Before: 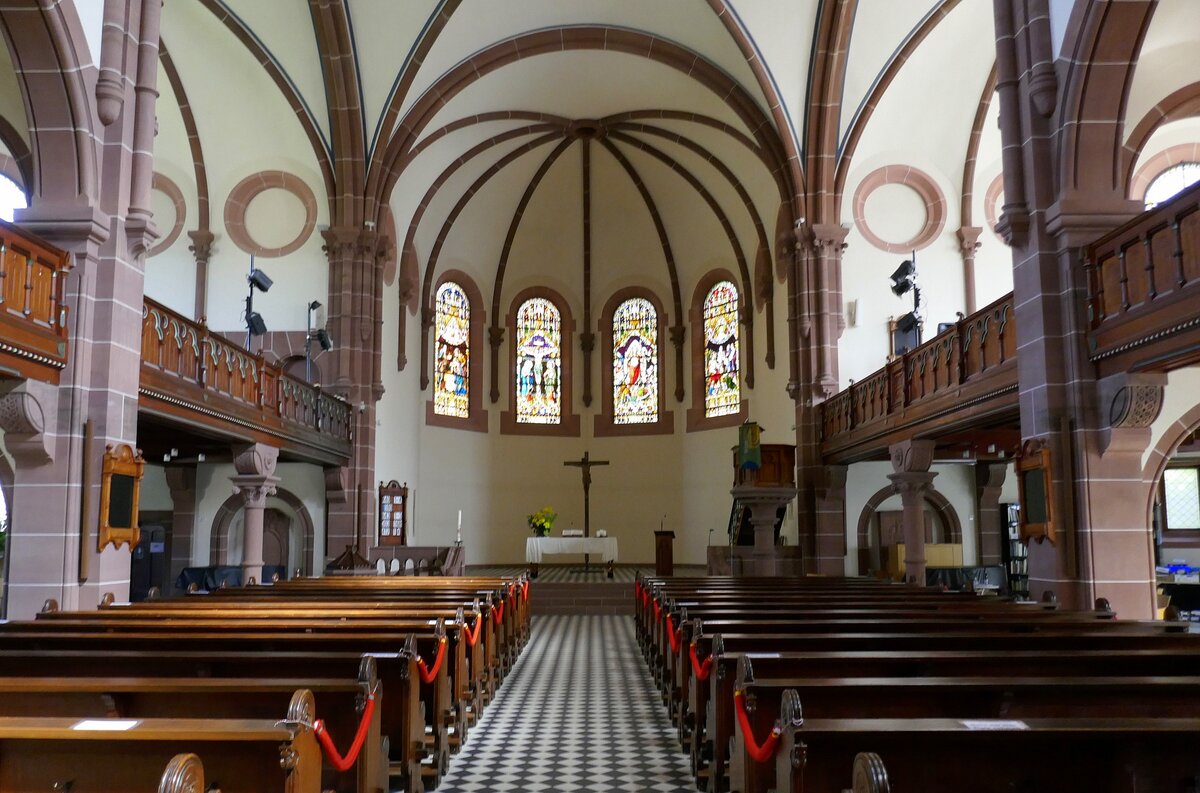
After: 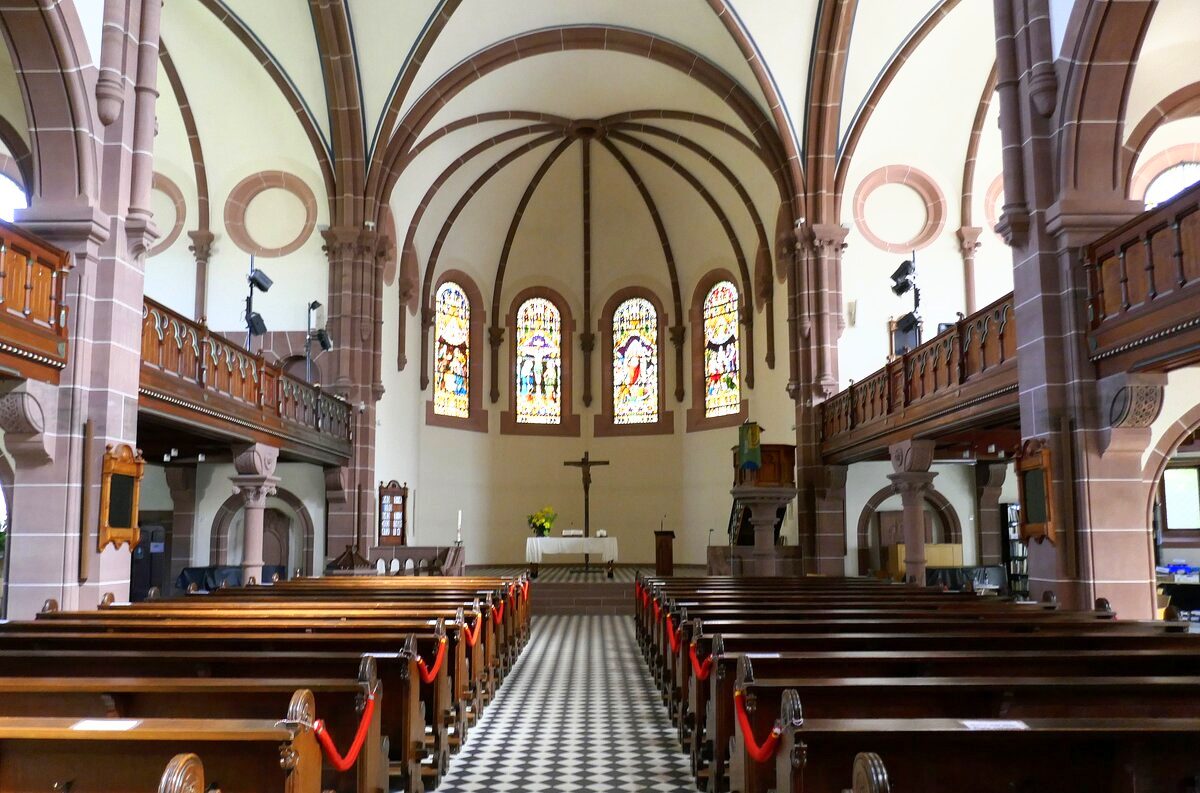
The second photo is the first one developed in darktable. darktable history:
base curve: curves: ch0 [(0, 0) (0.557, 0.834) (1, 1)]
